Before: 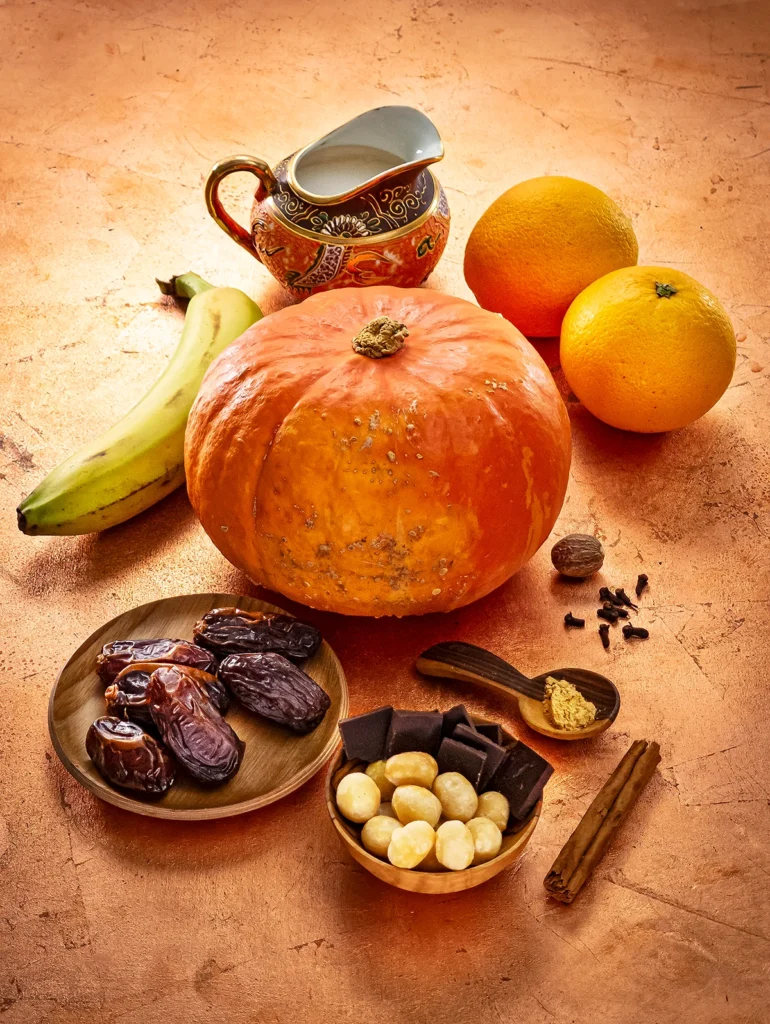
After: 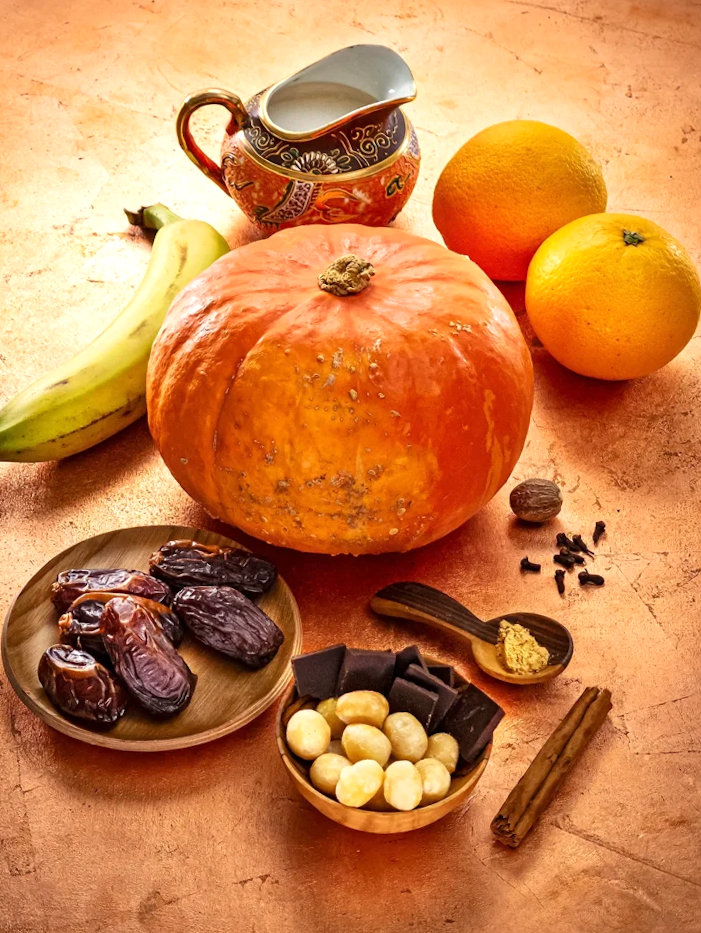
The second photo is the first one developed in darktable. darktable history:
crop and rotate: angle -2°, left 3.147%, top 4.115%, right 1.642%, bottom 0.581%
exposure: exposure 0.204 EV, compensate exposure bias true, compensate highlight preservation false
